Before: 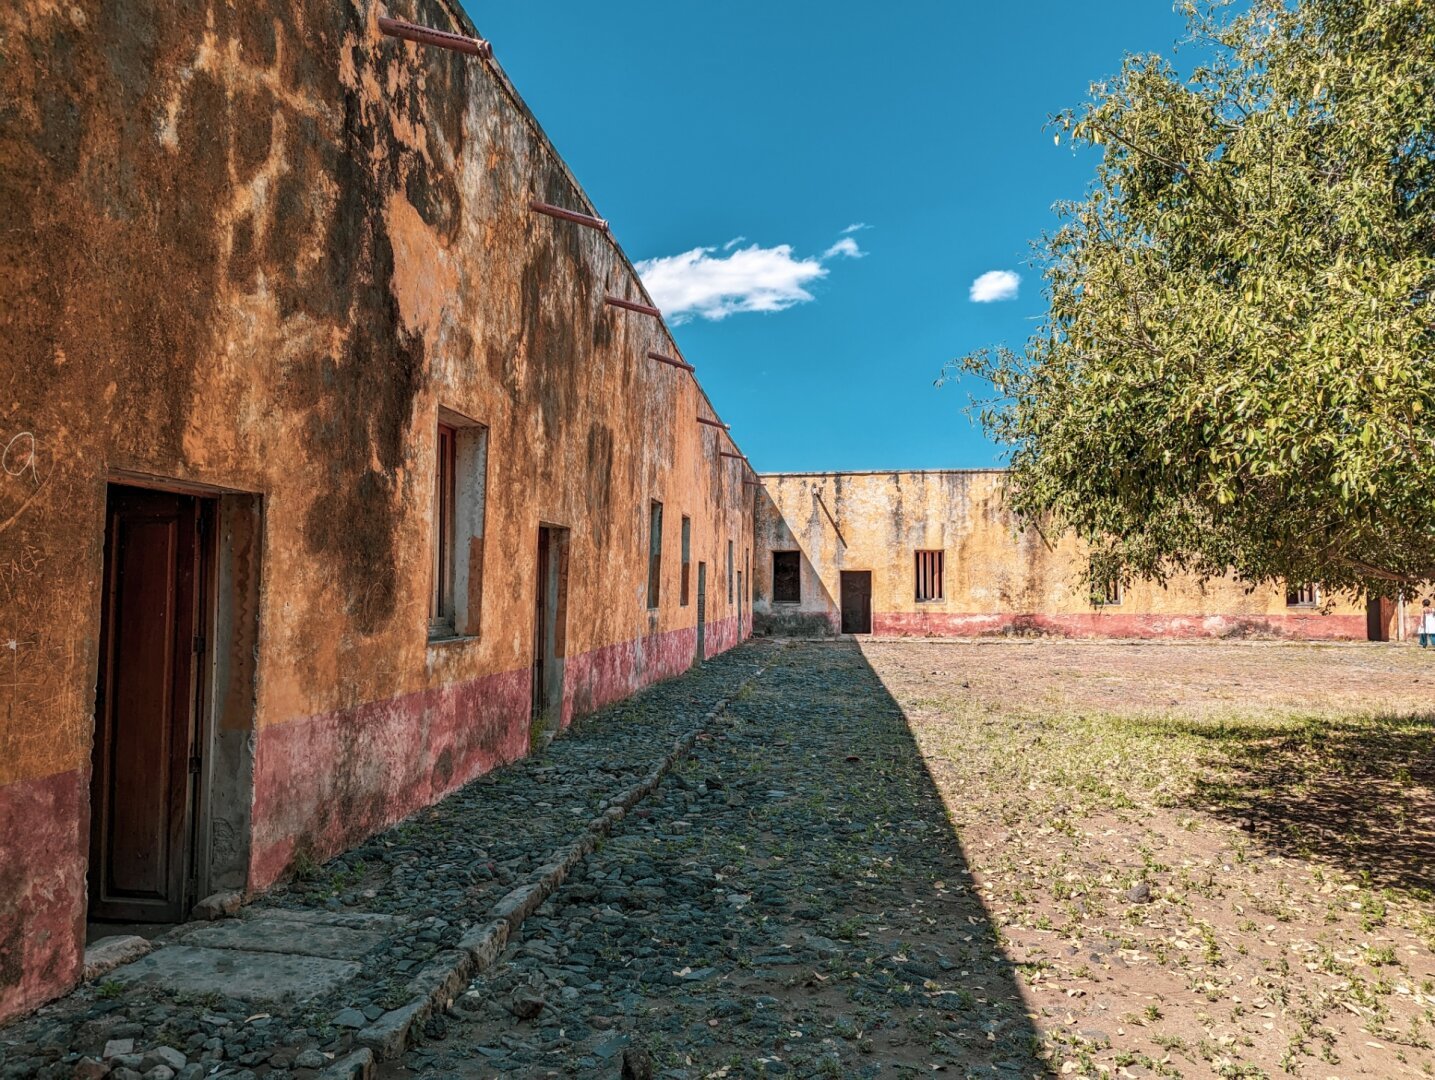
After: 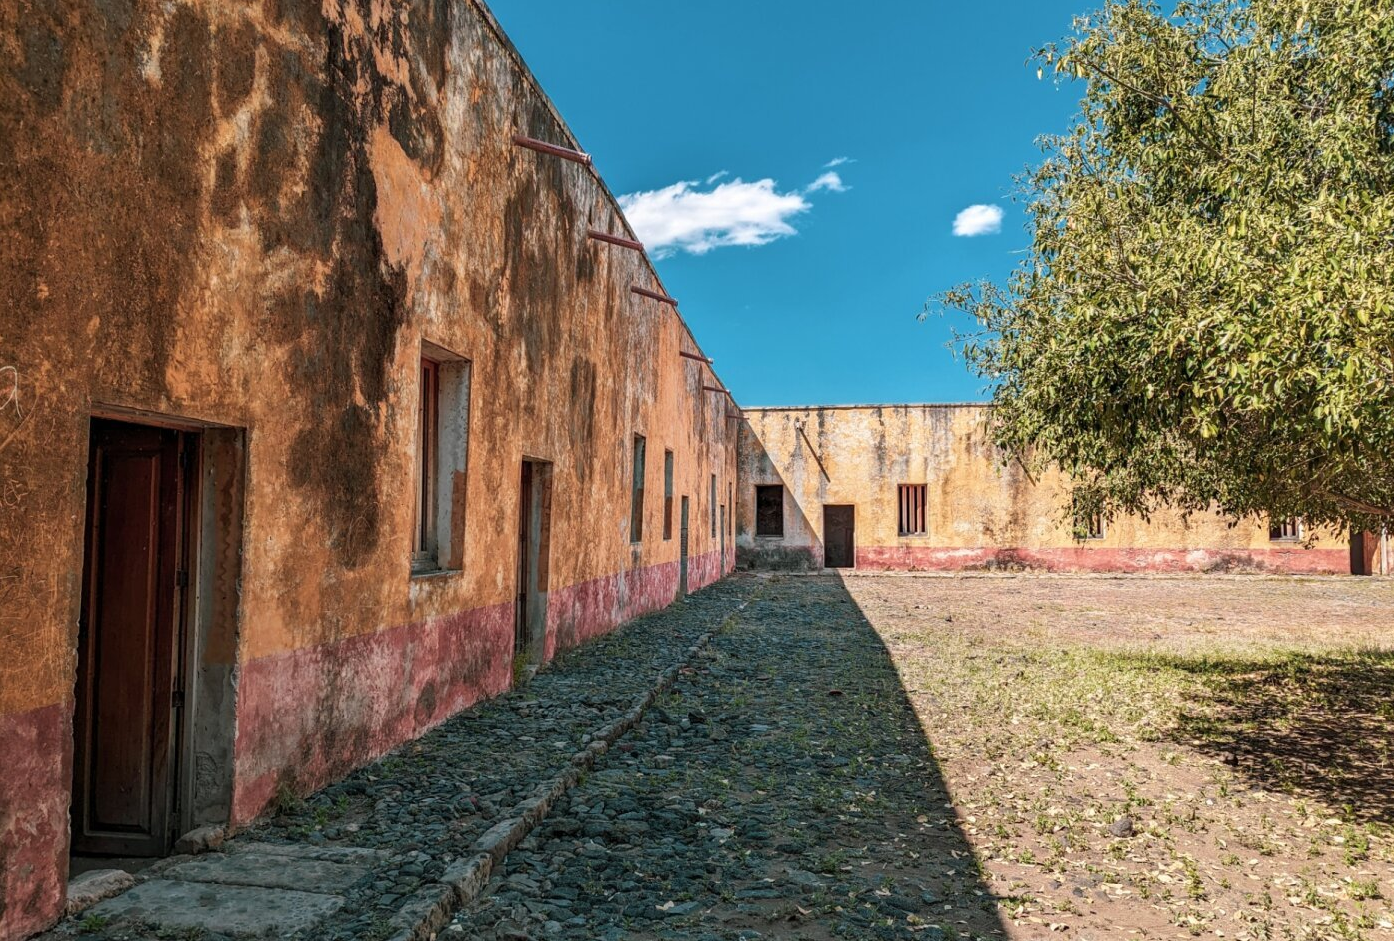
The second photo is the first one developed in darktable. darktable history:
crop: left 1.252%, top 6.183%, right 1.564%, bottom 6.646%
